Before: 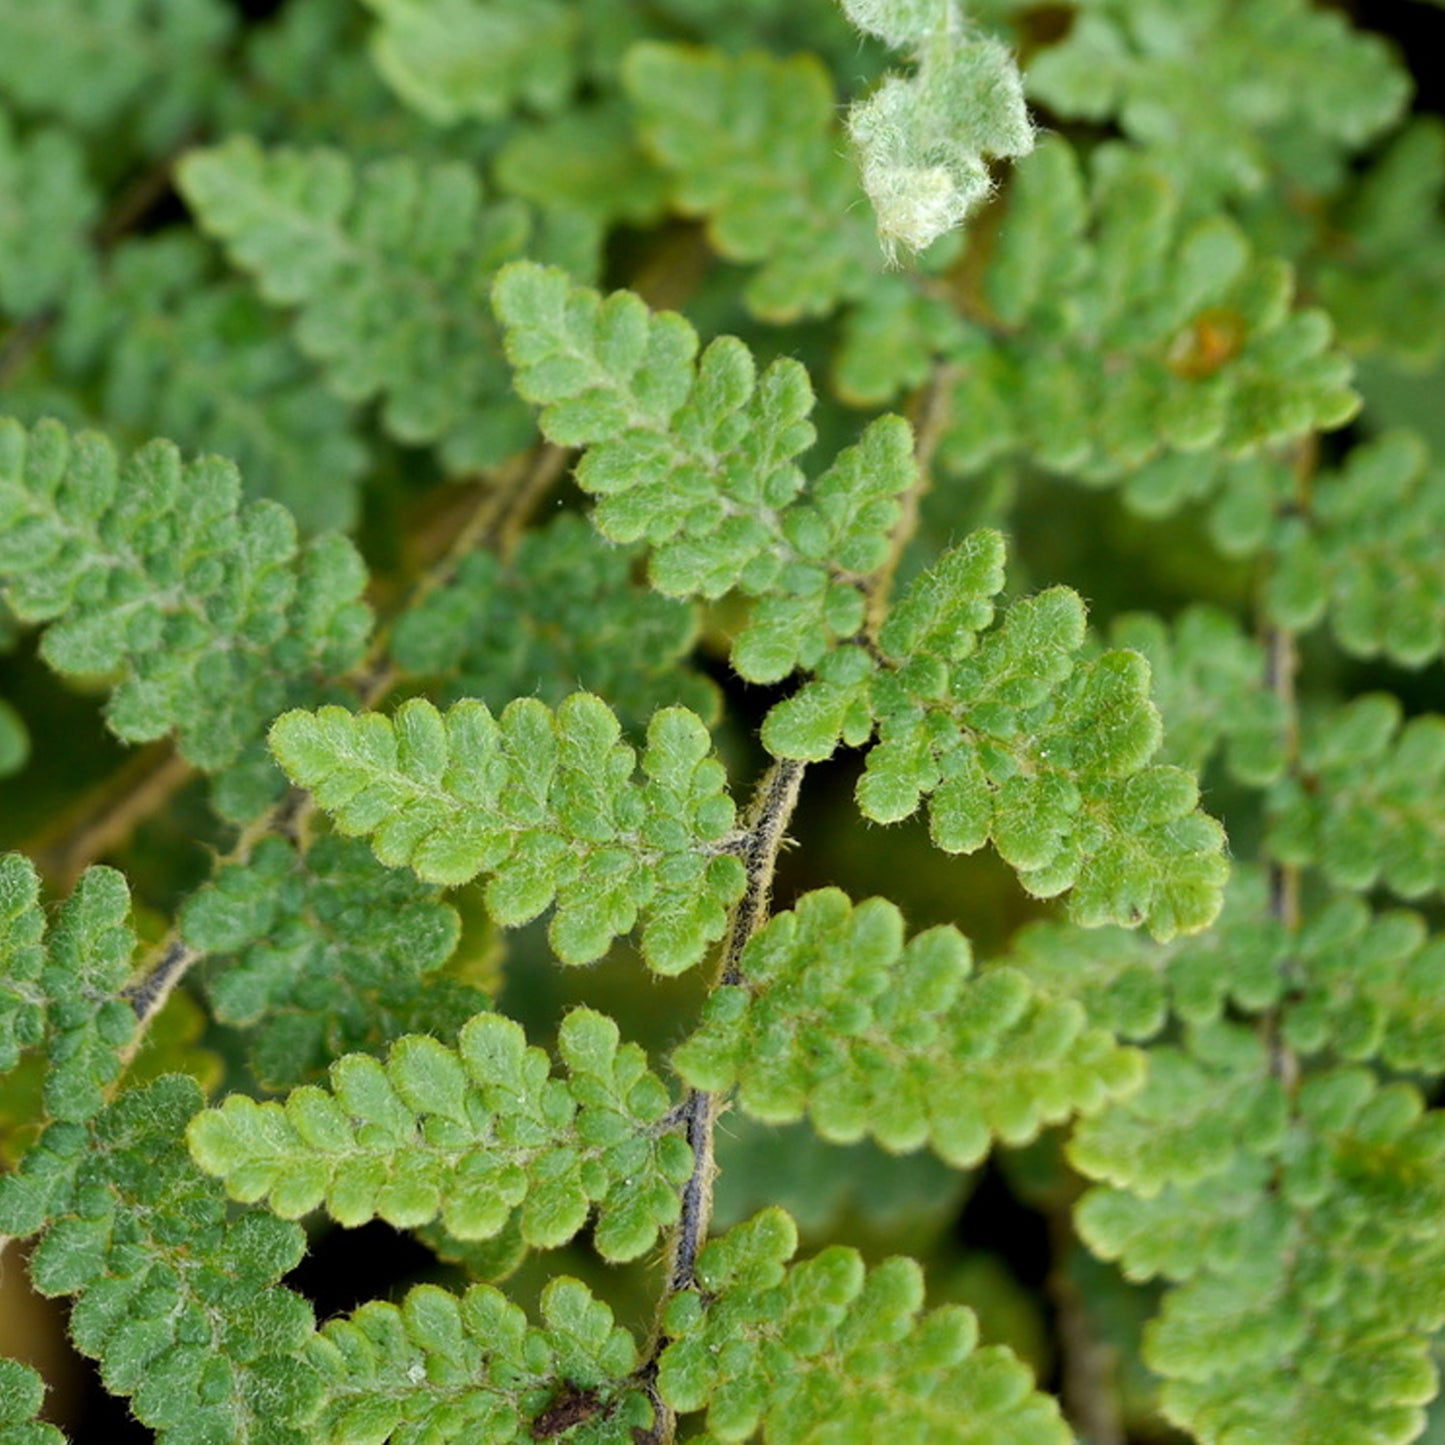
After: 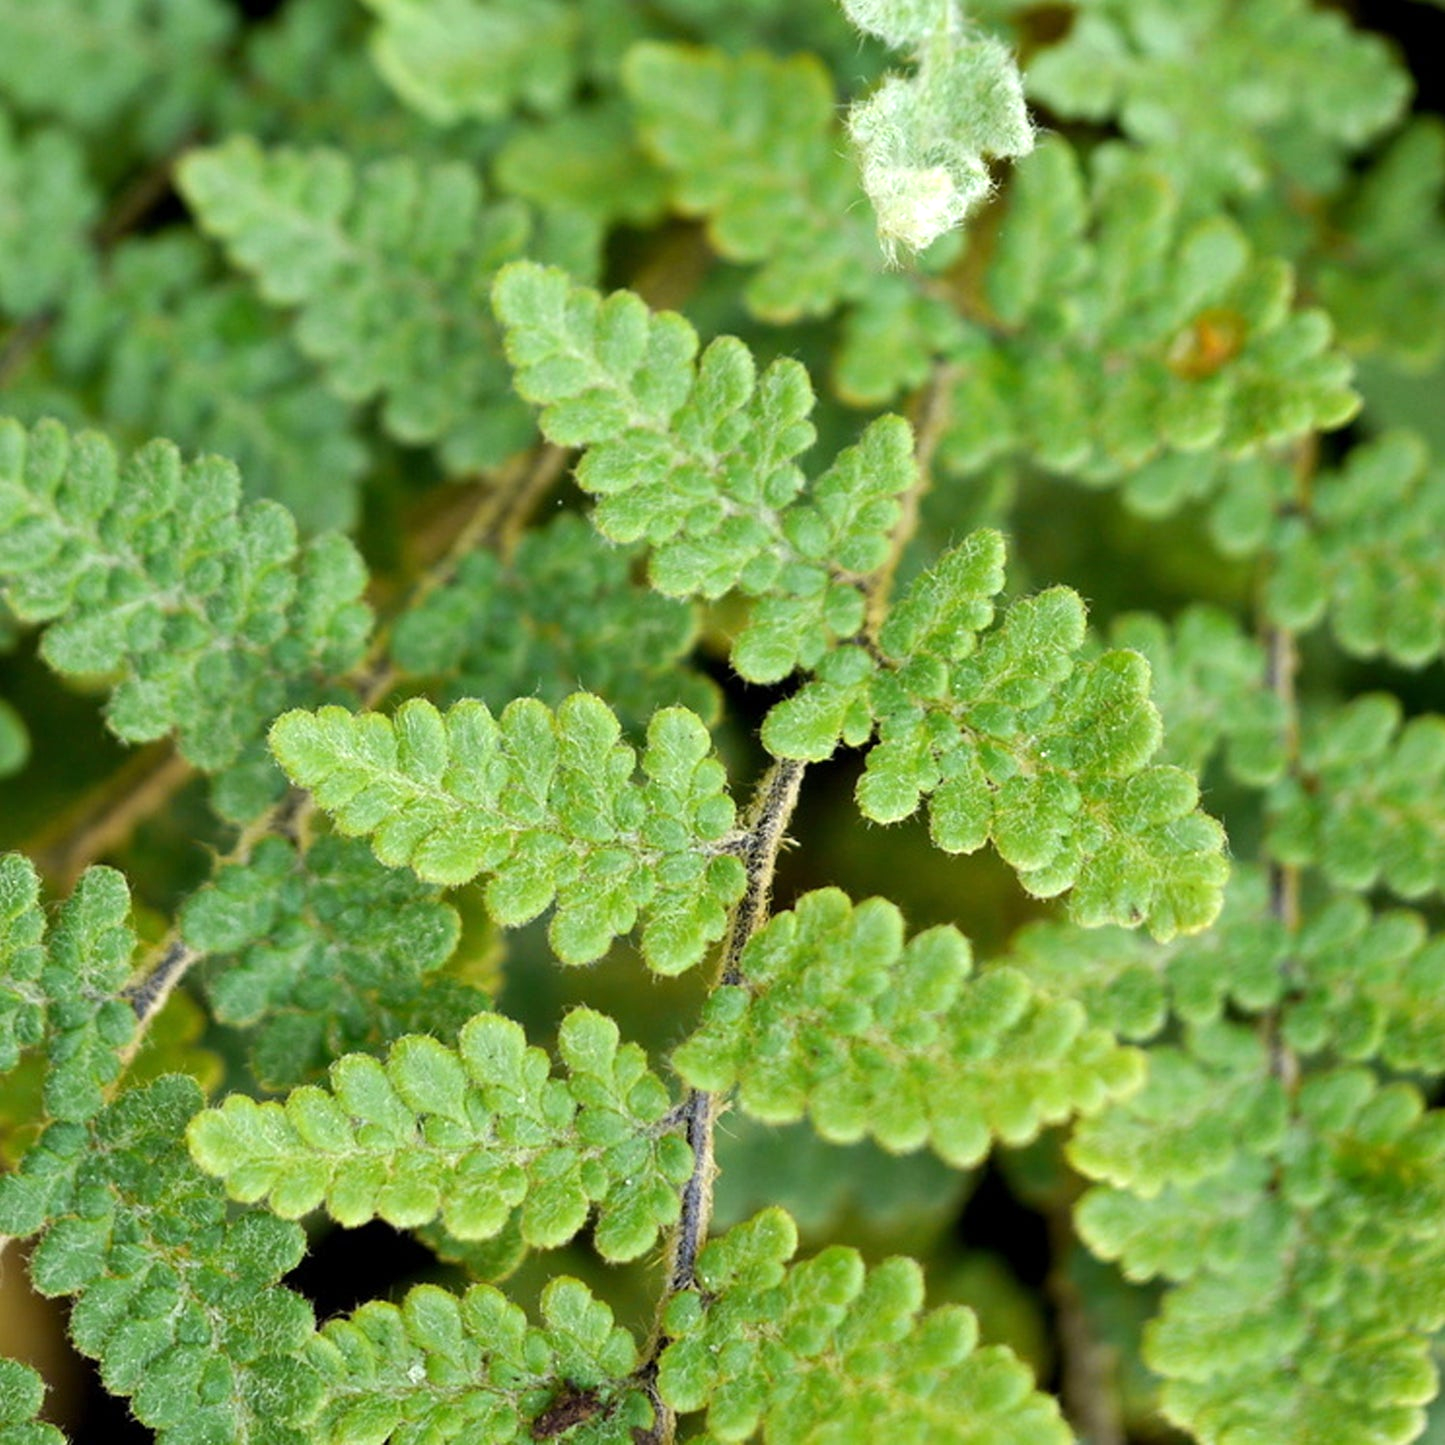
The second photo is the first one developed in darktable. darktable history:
exposure: exposure 0.423 EV, compensate exposure bias true, compensate highlight preservation false
